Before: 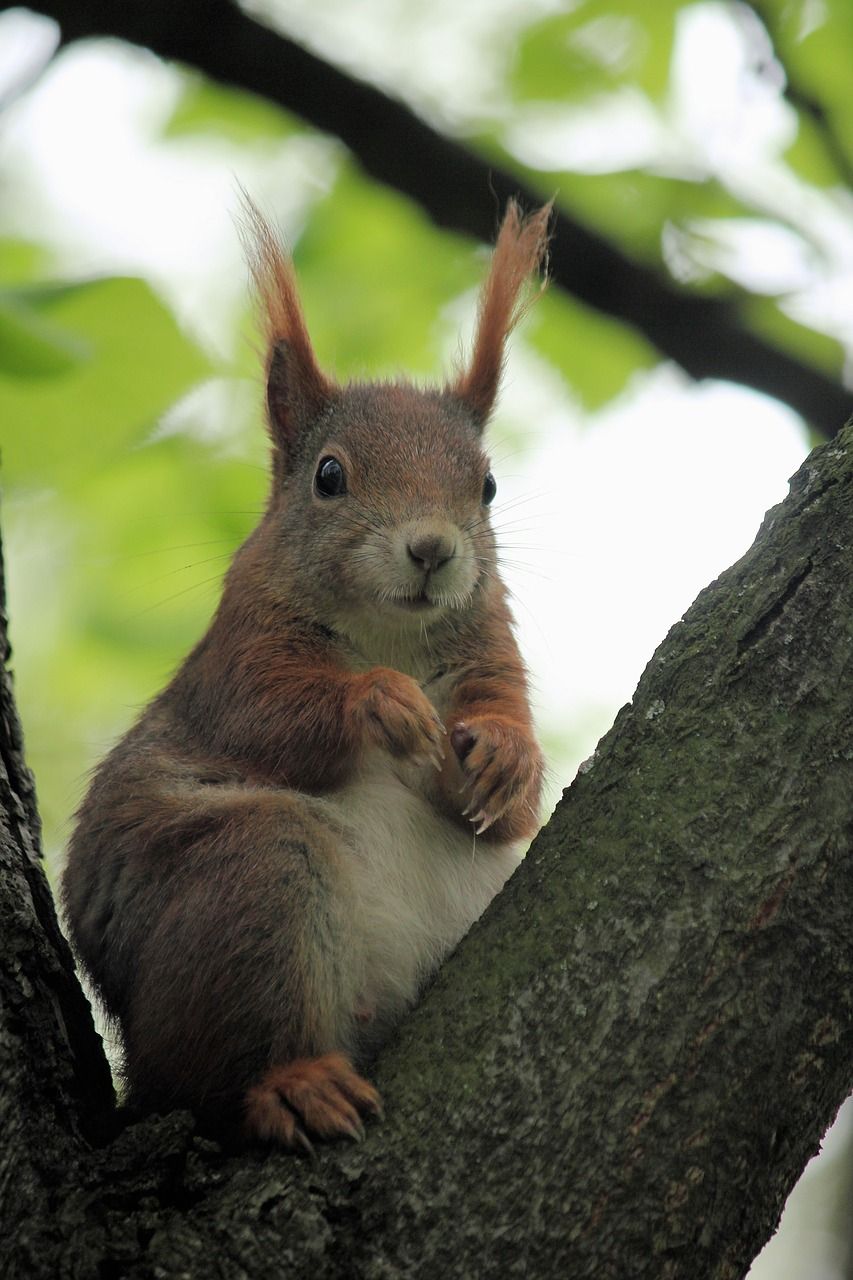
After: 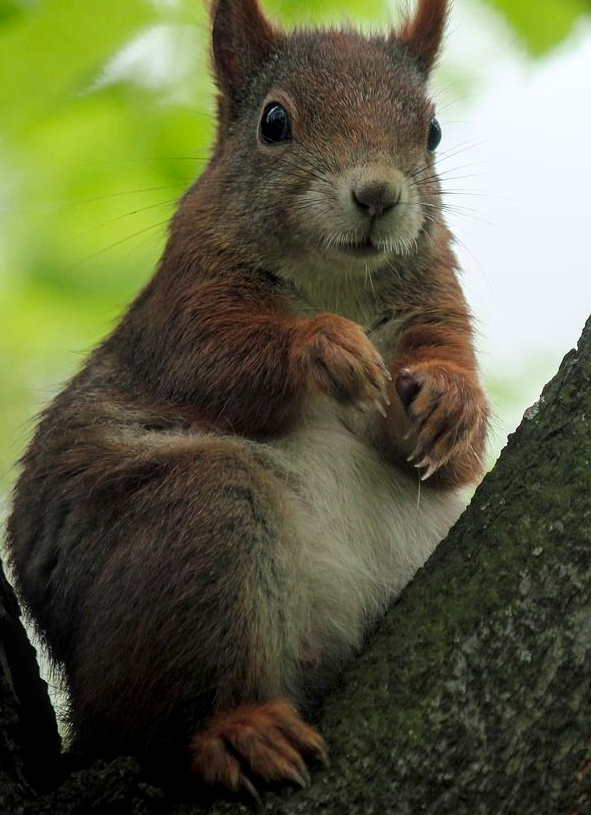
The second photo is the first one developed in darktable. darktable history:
crop: left 6.488%, top 27.668%, right 24.183%, bottom 8.656%
white balance: red 0.982, blue 1.018
local contrast: on, module defaults
contrast brightness saturation: contrast 0.13, brightness -0.05, saturation 0.16
